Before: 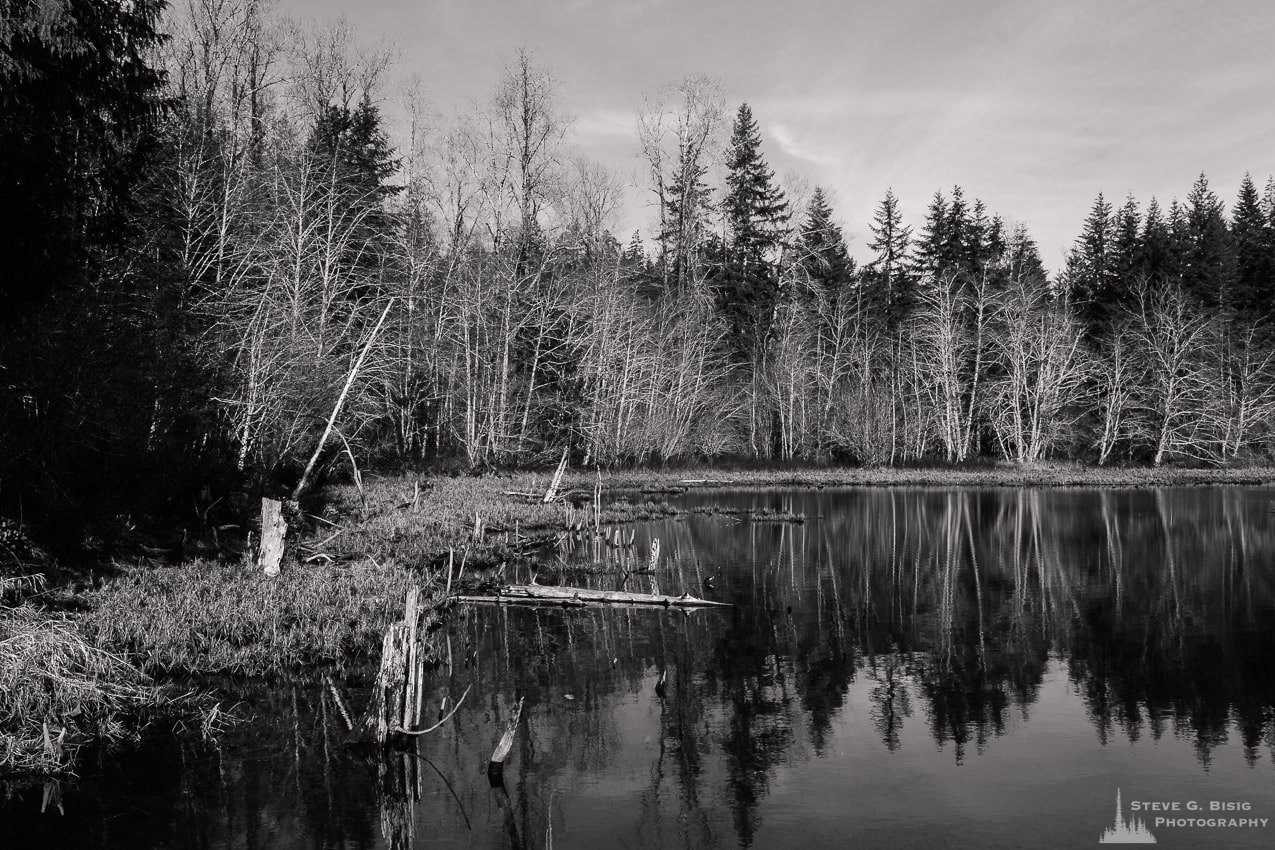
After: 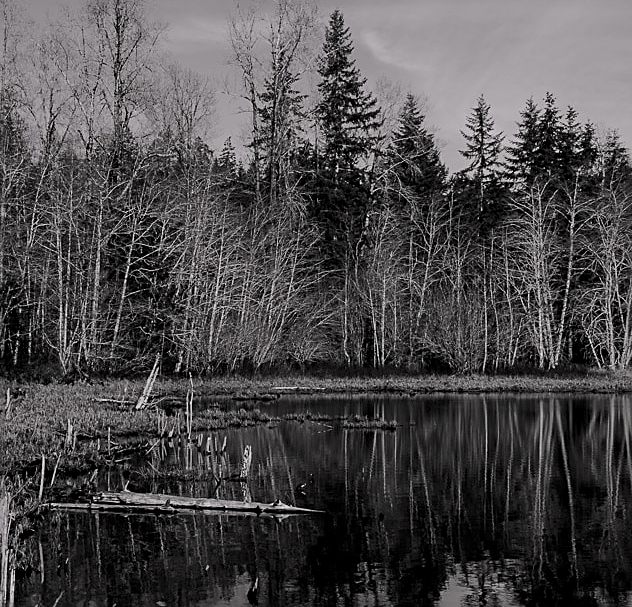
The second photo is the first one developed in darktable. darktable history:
exposure: black level correction 0, exposure -0.766 EV, compensate highlight preservation false
crop: left 32.075%, top 10.976%, right 18.355%, bottom 17.596%
sharpen: on, module defaults
levels: levels [0.026, 0.507, 0.987]
